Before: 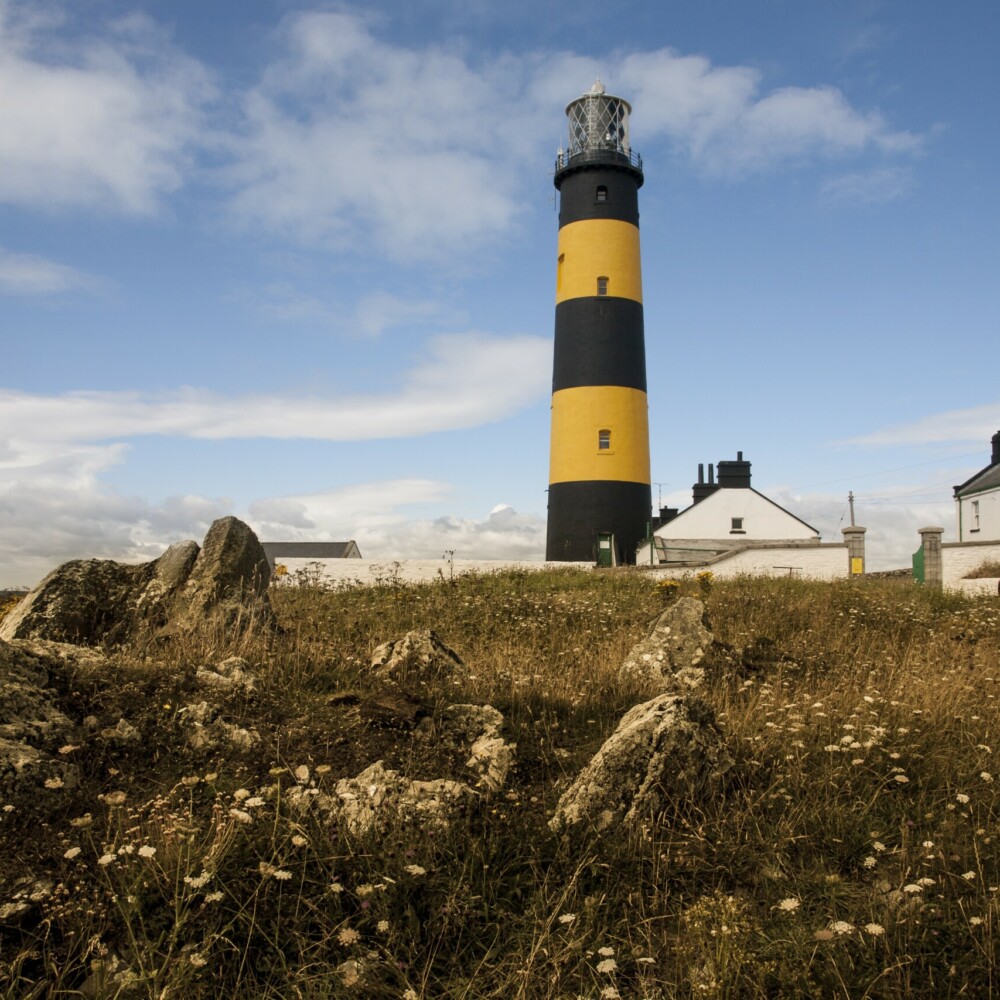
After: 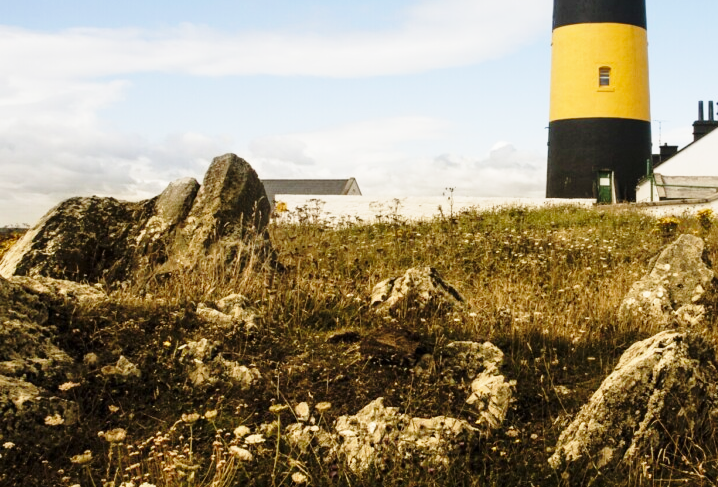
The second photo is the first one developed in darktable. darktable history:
crop: top 36.372%, right 28.171%, bottom 14.881%
base curve: curves: ch0 [(0, 0) (0.028, 0.03) (0.121, 0.232) (0.46, 0.748) (0.859, 0.968) (1, 1)], preserve colors none
